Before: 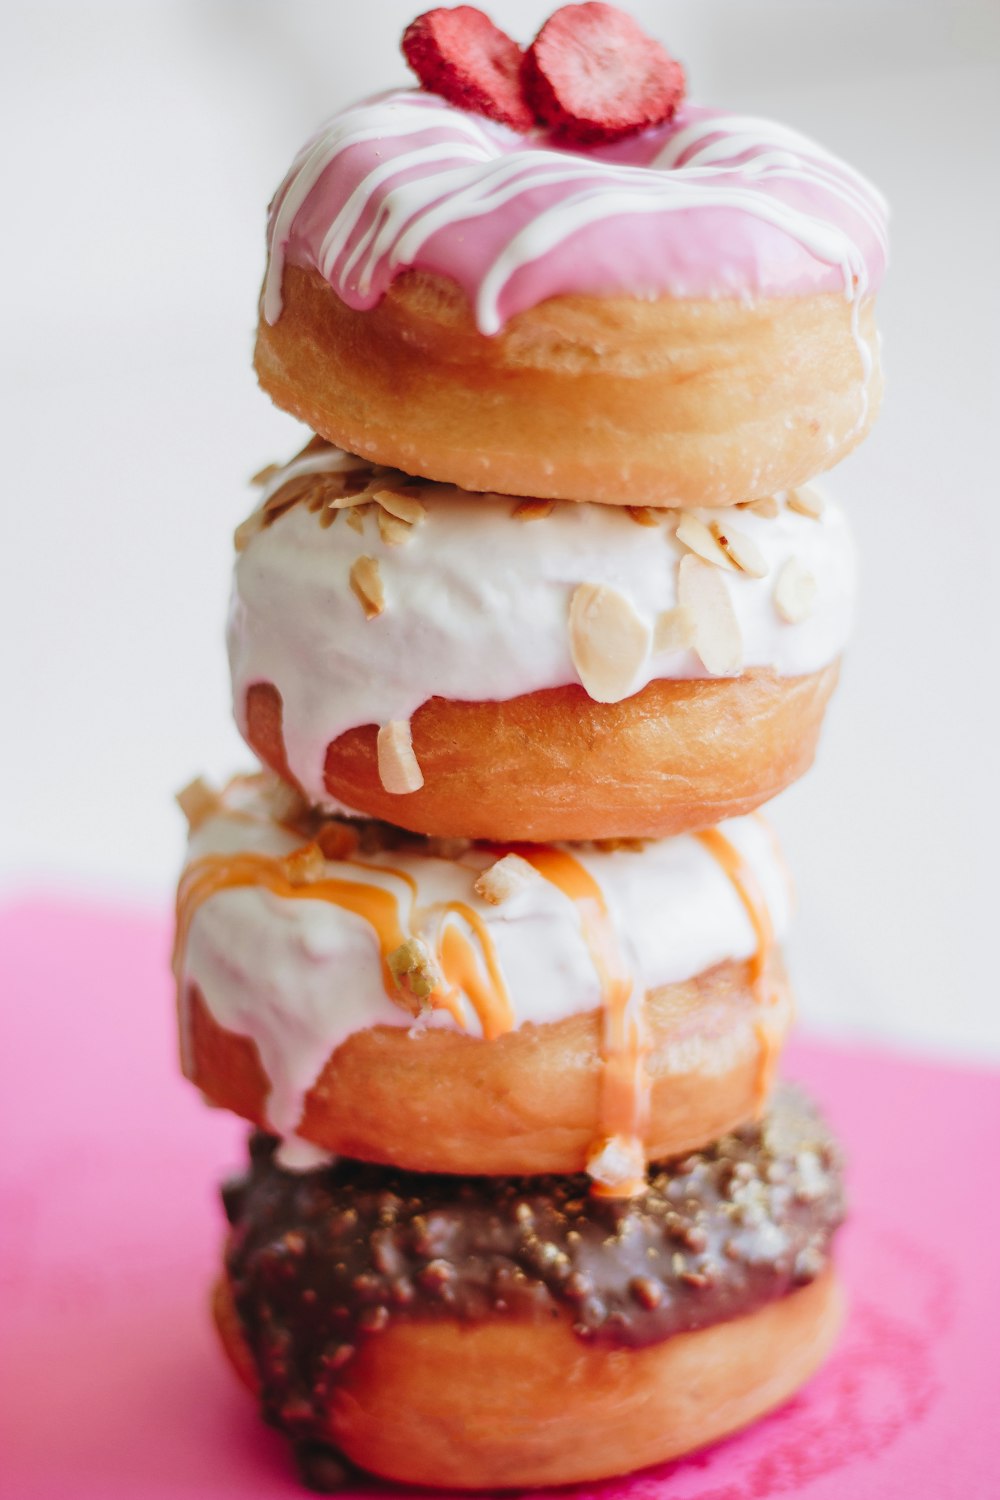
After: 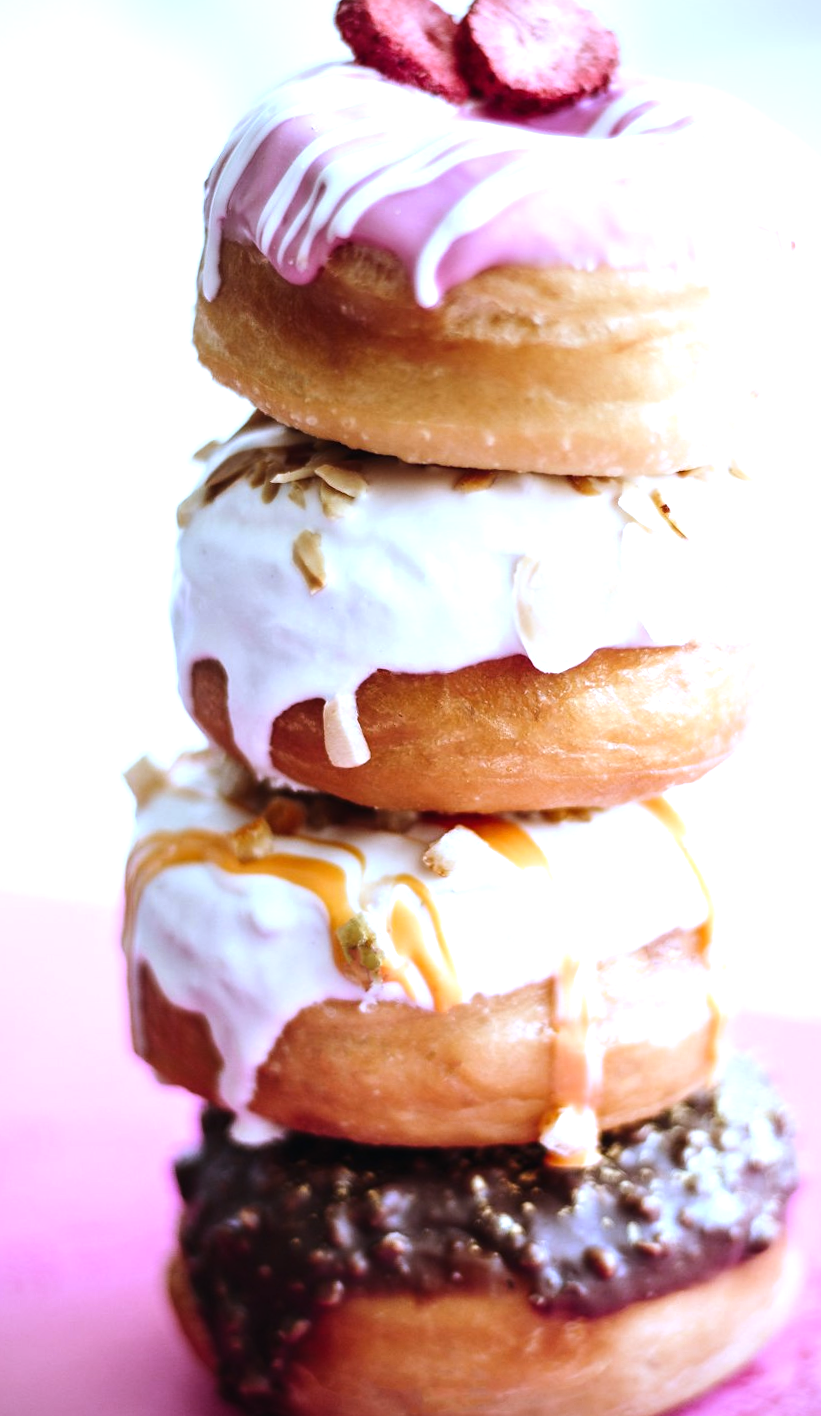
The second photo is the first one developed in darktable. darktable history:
crop and rotate: angle 1°, left 4.281%, top 0.642%, right 11.383%, bottom 2.486%
vignetting: fall-off start 91.19%
tone equalizer: -8 EV -1.08 EV, -7 EV -1.01 EV, -6 EV -0.867 EV, -5 EV -0.578 EV, -3 EV 0.578 EV, -2 EV 0.867 EV, -1 EV 1.01 EV, +0 EV 1.08 EV, edges refinement/feathering 500, mask exposure compensation -1.57 EV, preserve details no
white balance: red 0.871, blue 1.249
